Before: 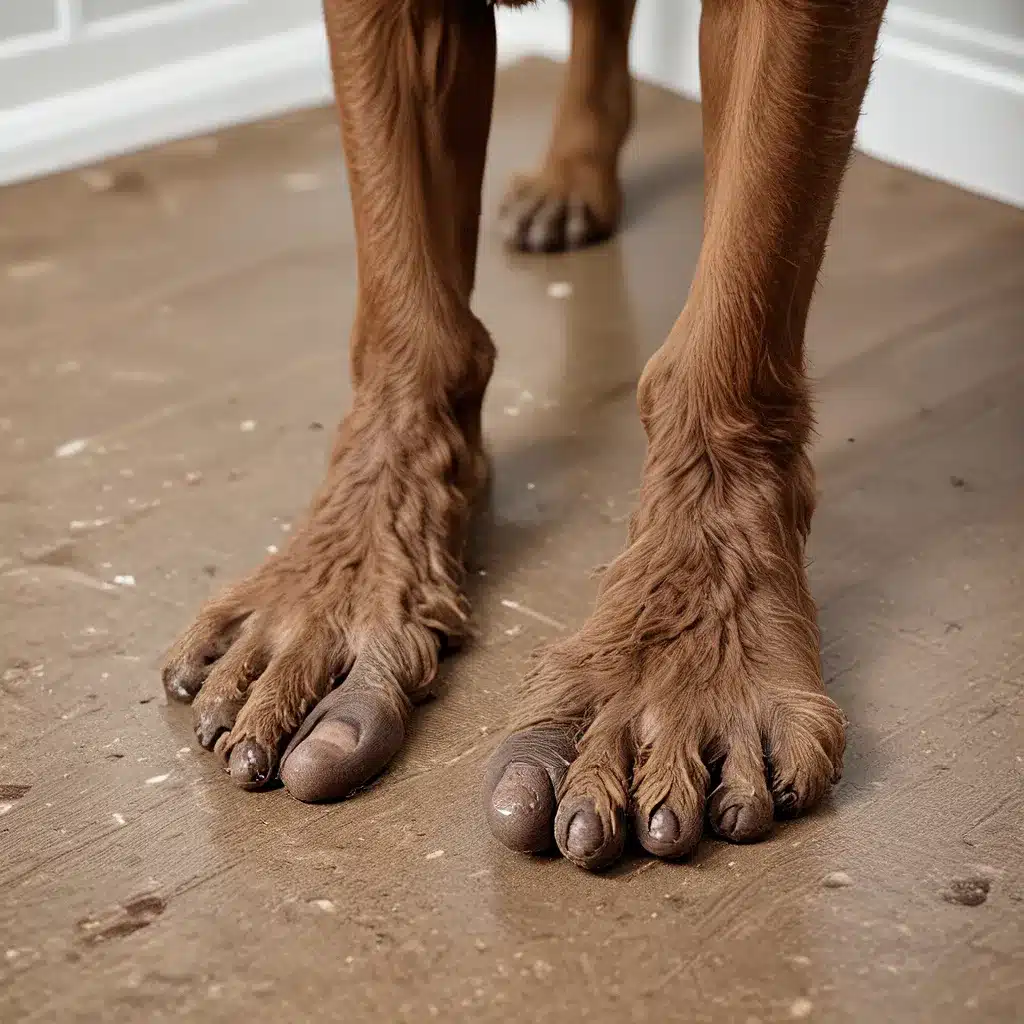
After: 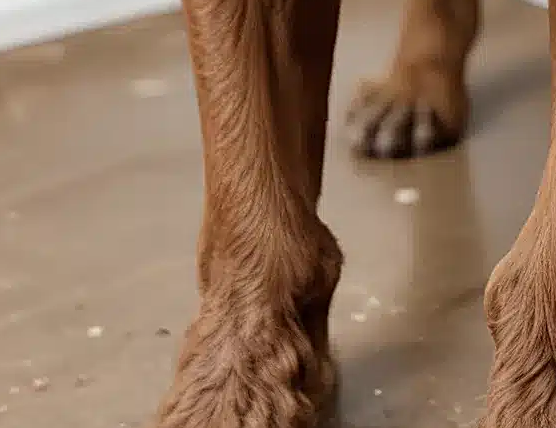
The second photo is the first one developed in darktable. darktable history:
crop: left 15.038%, top 9.216%, right 30.642%, bottom 48.95%
sharpen: on, module defaults
